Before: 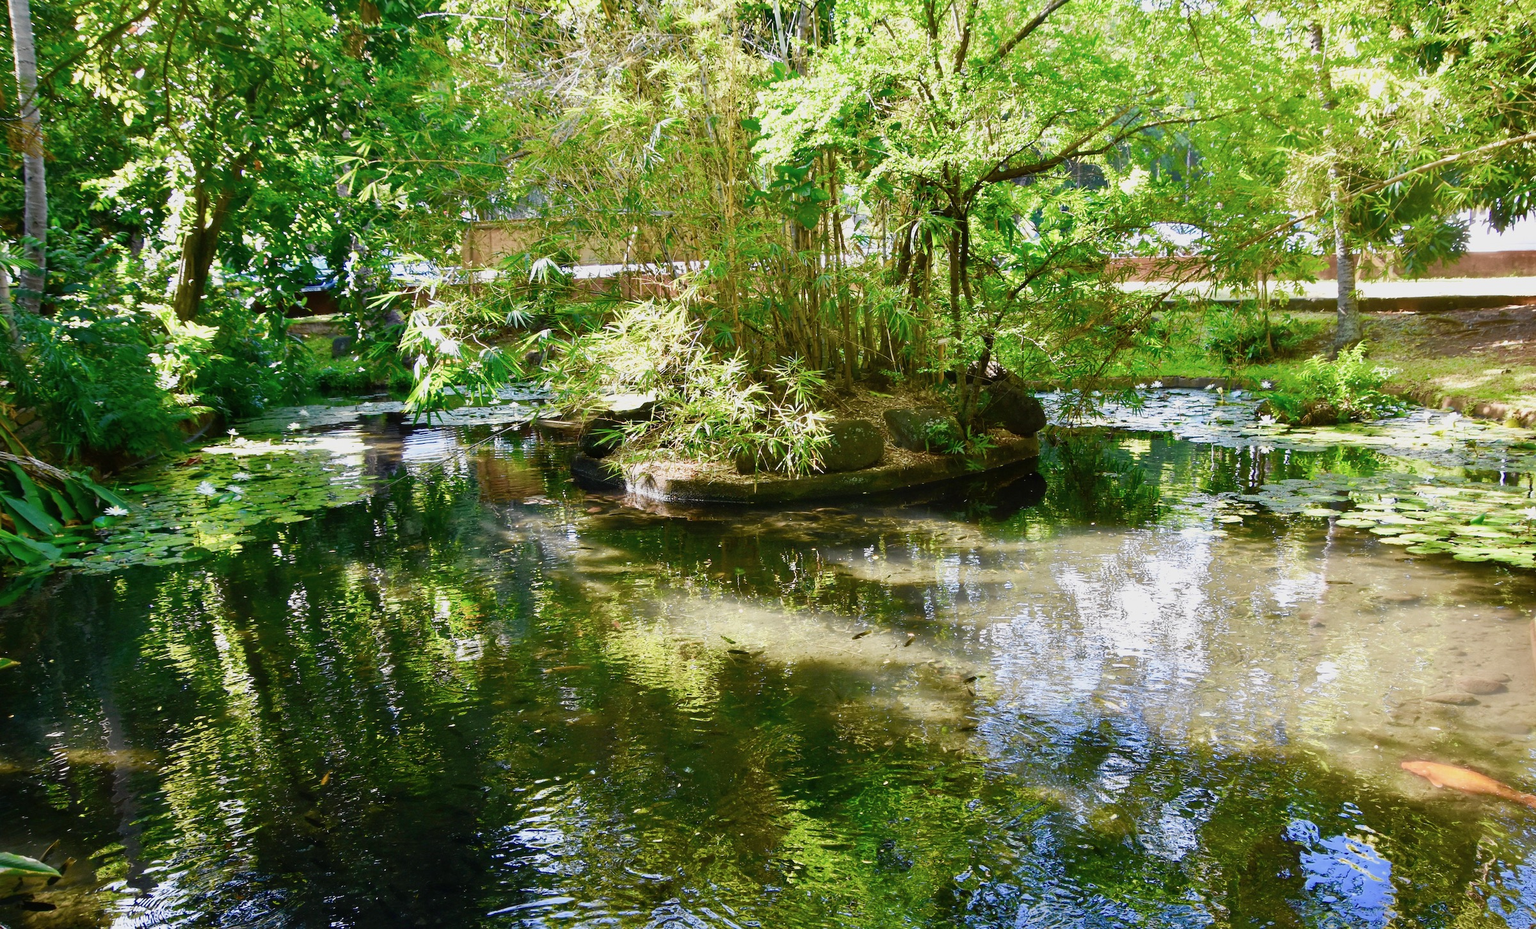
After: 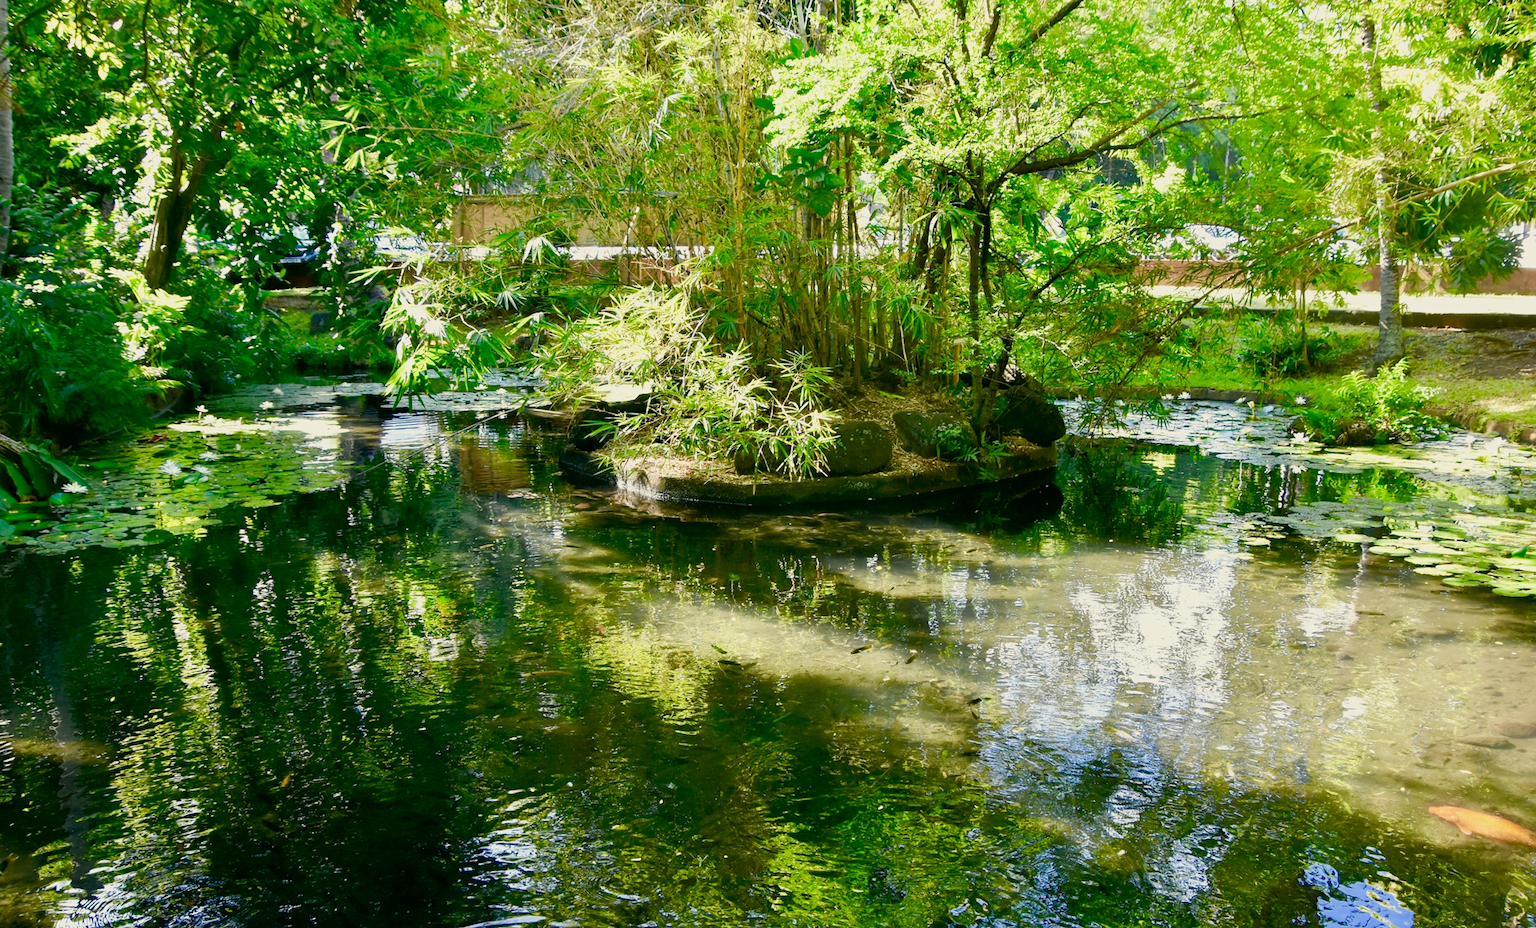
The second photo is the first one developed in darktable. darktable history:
crop and rotate: angle -2.18°
color correction: highlights a* -0.448, highlights b* 9.55, shadows a* -9.4, shadows b* 1.03
